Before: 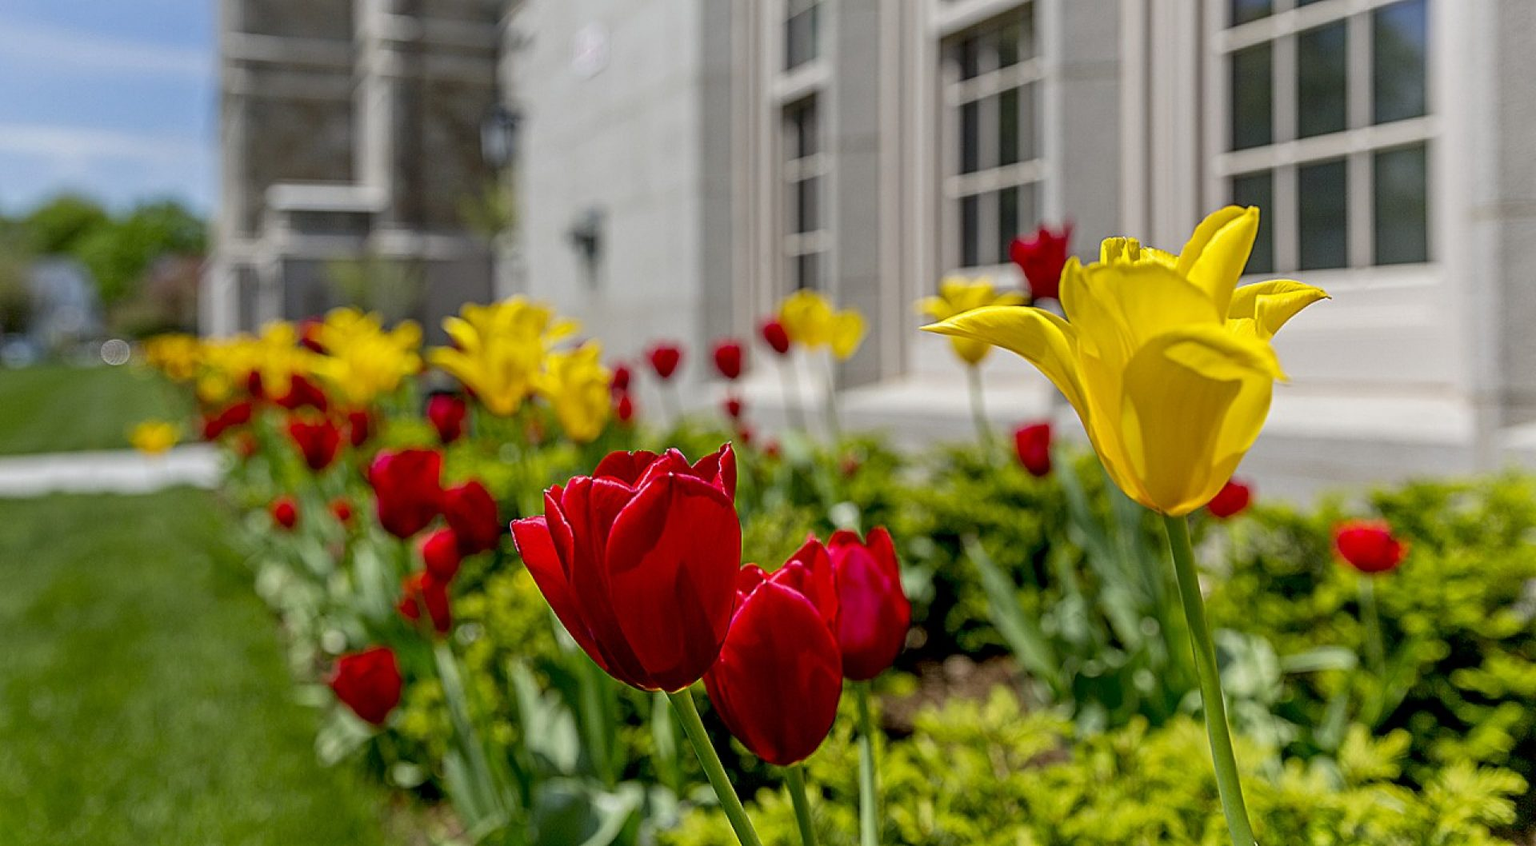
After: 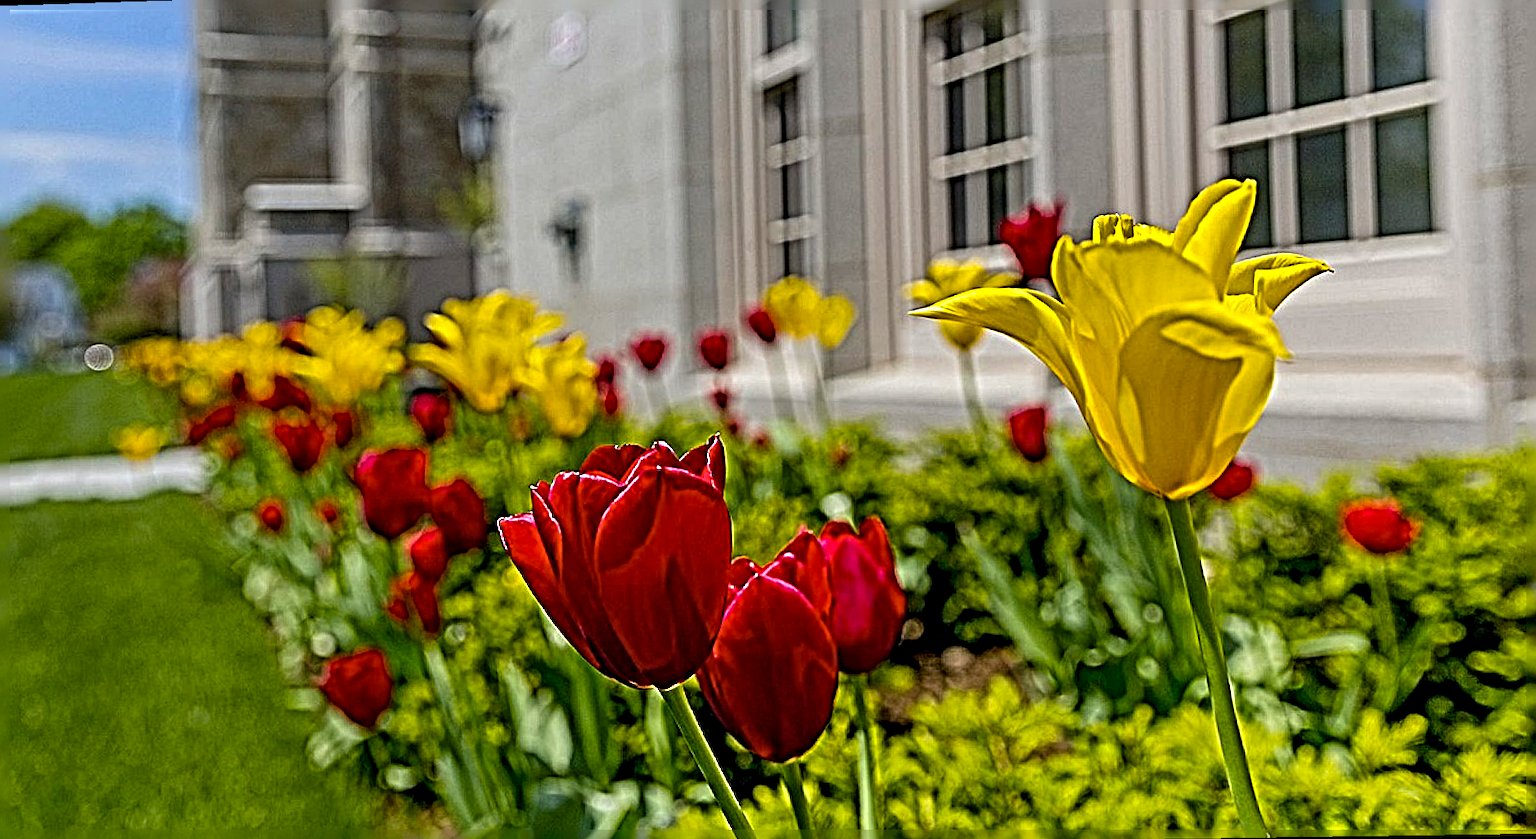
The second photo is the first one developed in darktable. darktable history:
shadows and highlights: shadows 5, soften with gaussian
color balance rgb: linear chroma grading › global chroma 9.31%, global vibrance 41.49%
sharpen: radius 6.3, amount 1.8, threshold 0
rotate and perspective: rotation -1.32°, lens shift (horizontal) -0.031, crop left 0.015, crop right 0.985, crop top 0.047, crop bottom 0.982
